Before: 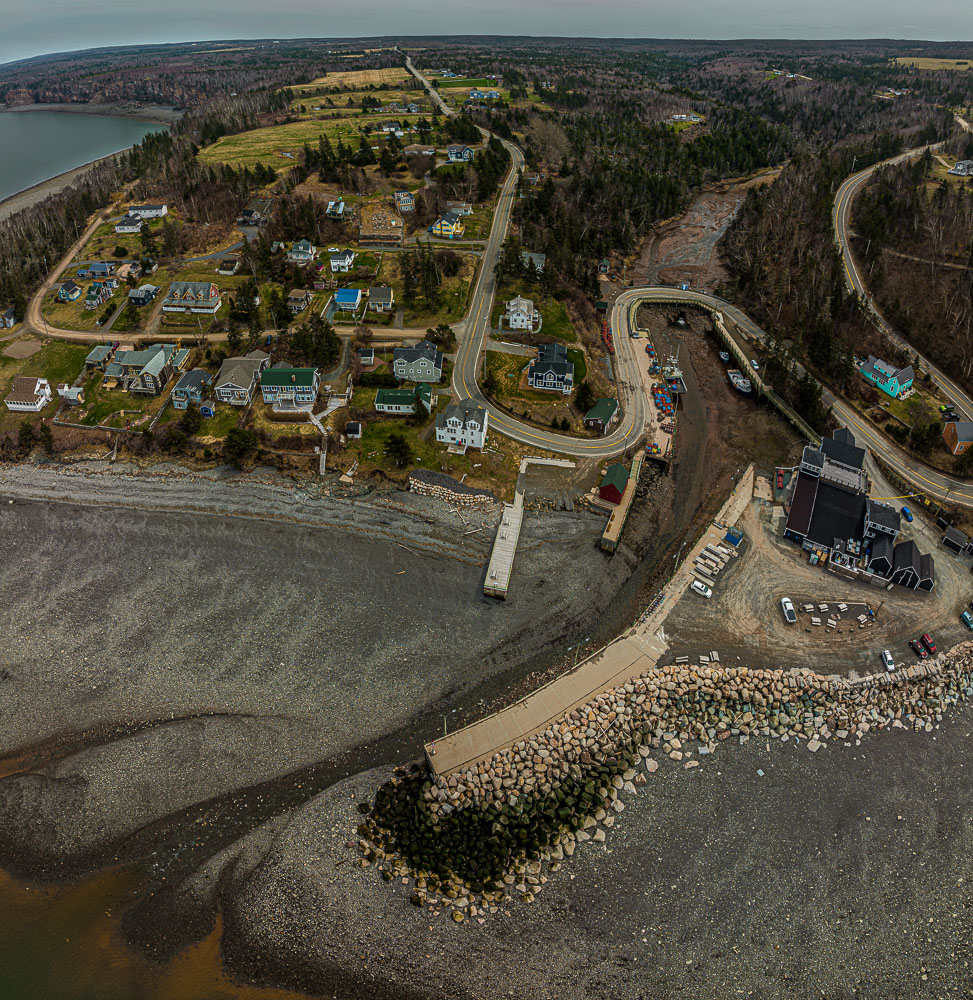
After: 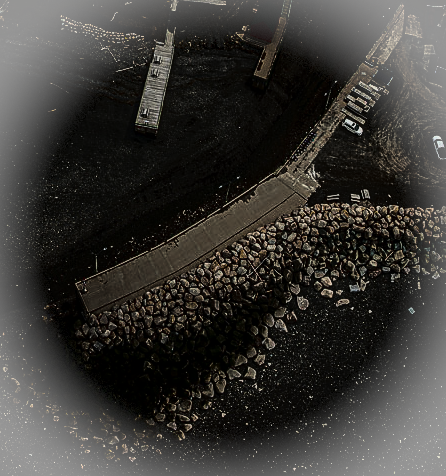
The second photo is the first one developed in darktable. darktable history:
exposure: exposure 0.406 EV, compensate highlight preservation false
tone equalizer: -8 EV -1.99 EV, -7 EV -2 EV, -6 EV -1.99 EV, -5 EV -1.98 EV, -4 EV -1.97 EV, -3 EV -1.99 EV, -2 EV -1.98 EV, -1 EV -1.62 EV, +0 EV -1.98 EV, edges refinement/feathering 500, mask exposure compensation -1.57 EV, preserve details no
crop: left 35.96%, top 46.251%, right 18.195%, bottom 6.116%
sharpen: radius 1.501, amount 0.406, threshold 1.404
vignetting: brightness 0.301, saturation -0.002, automatic ratio true, dithering 8-bit output, unbound false
local contrast: detail 130%
tone curve: curves: ch0 [(0, 0) (0.003, 0.01) (0.011, 0.012) (0.025, 0.012) (0.044, 0.017) (0.069, 0.021) (0.1, 0.025) (0.136, 0.03) (0.177, 0.037) (0.224, 0.052) (0.277, 0.092) (0.335, 0.16) (0.399, 0.3) (0.468, 0.463) (0.543, 0.639) (0.623, 0.796) (0.709, 0.904) (0.801, 0.962) (0.898, 0.988) (1, 1)], color space Lab, linked channels, preserve colors none
